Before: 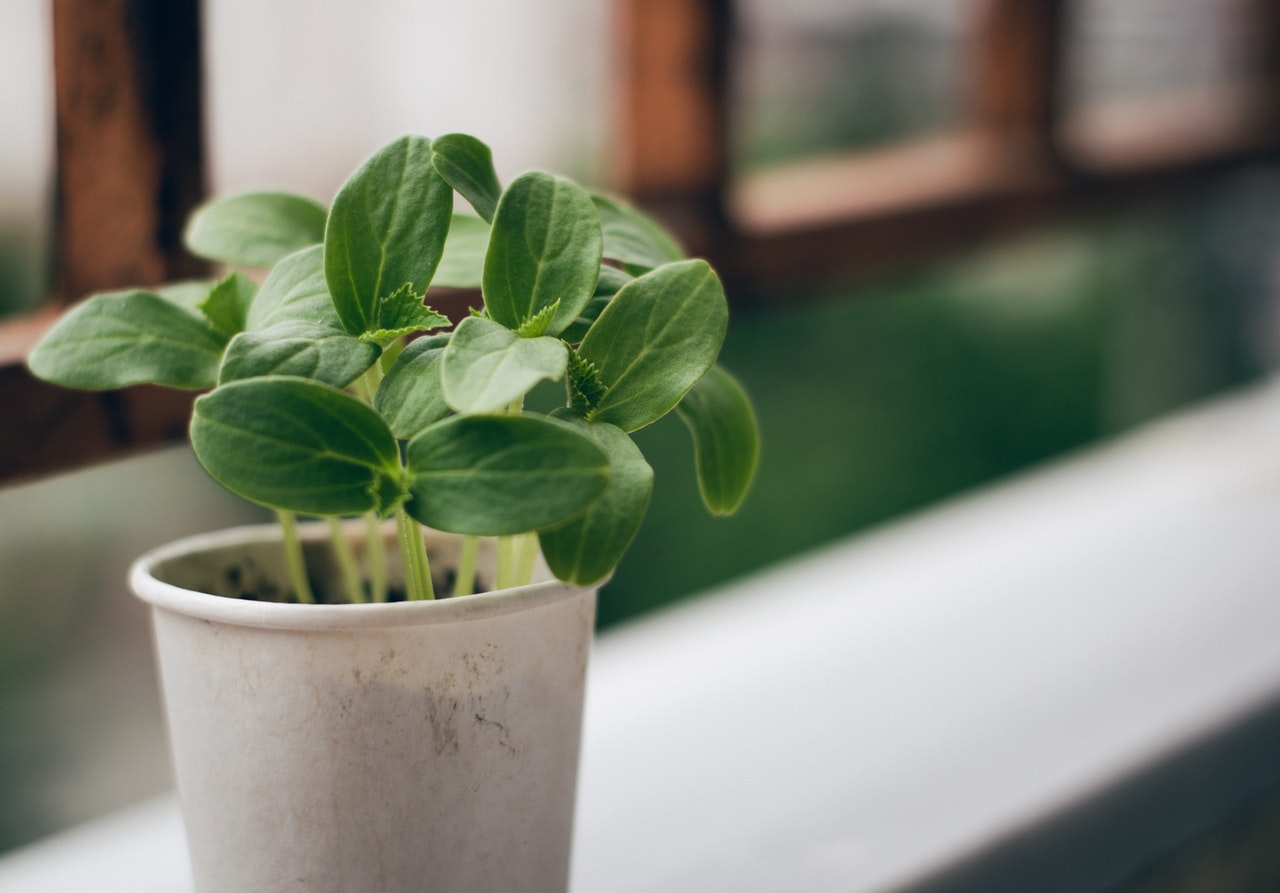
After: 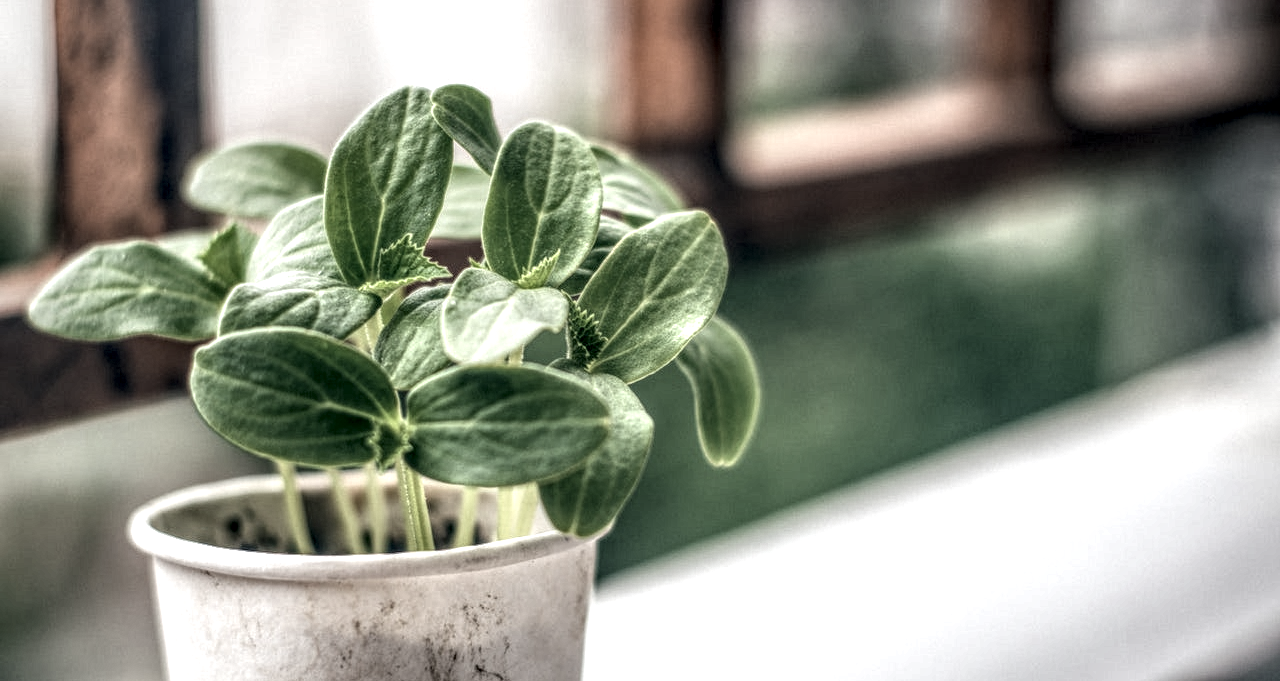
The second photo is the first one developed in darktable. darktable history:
local contrast: highlights 5%, shadows 6%, detail 299%, midtone range 0.296
exposure: black level correction 0, exposure 0.498 EV, compensate highlight preservation false
color correction: highlights b* 0.062, saturation 0.589
crop: top 5.599%, bottom 18.14%
